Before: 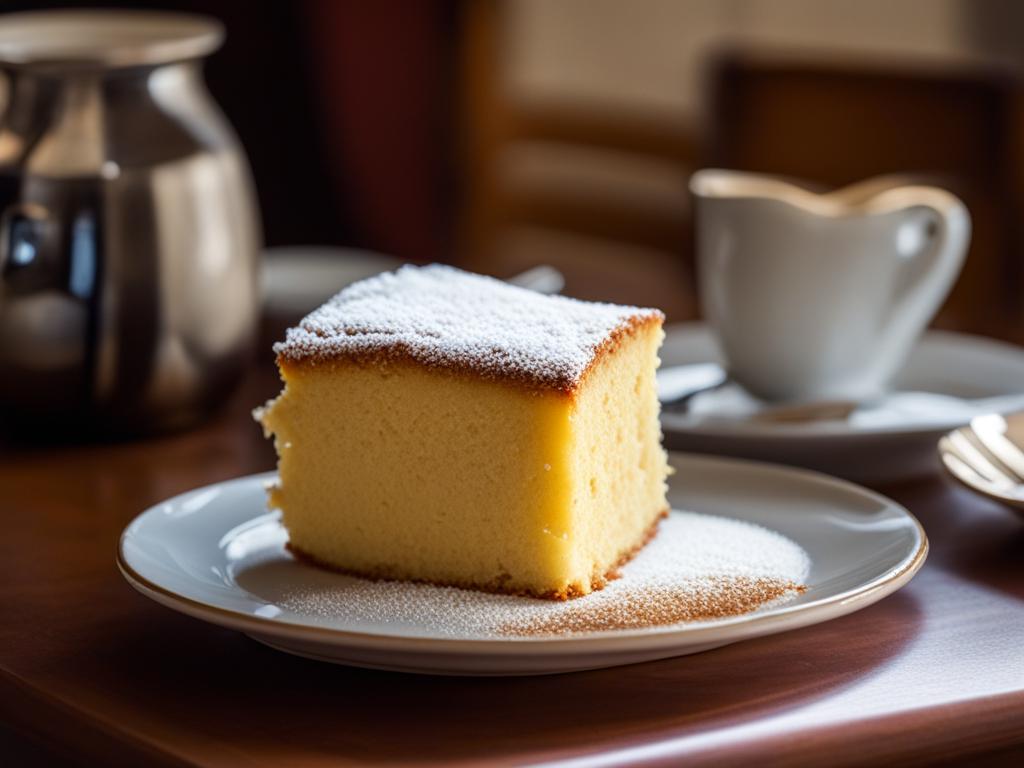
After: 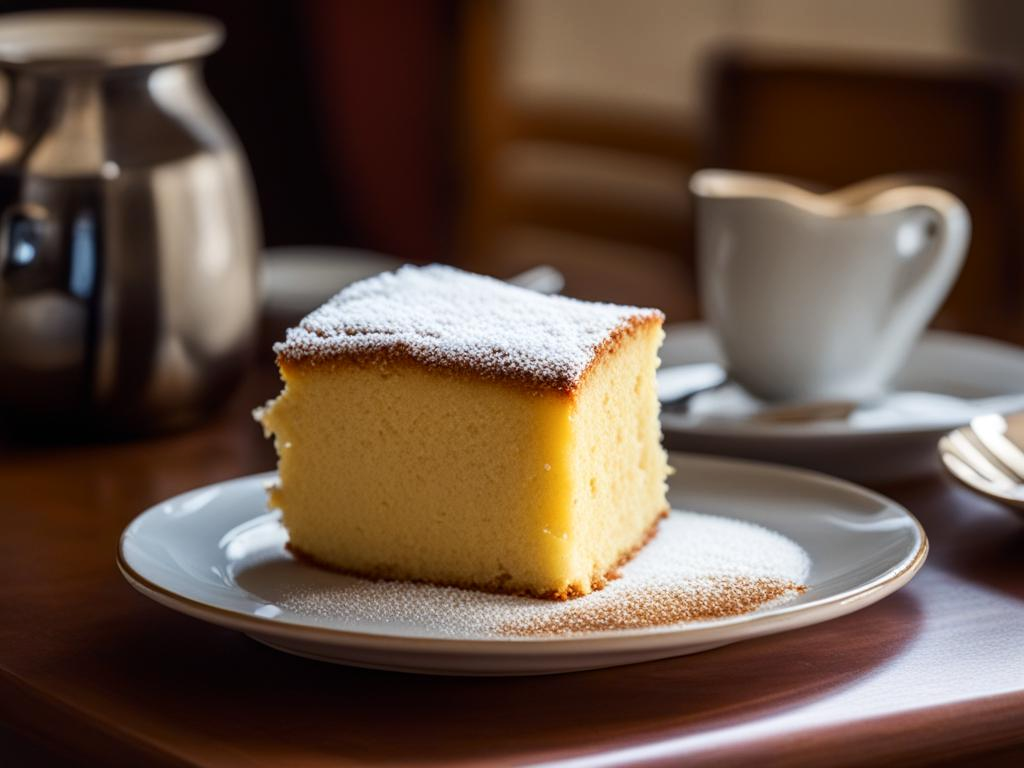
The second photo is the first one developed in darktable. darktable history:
tone curve: curves: ch0 [(0, 0) (0.265, 0.253) (0.732, 0.751) (1, 1)], color space Lab, independent channels, preserve colors none
